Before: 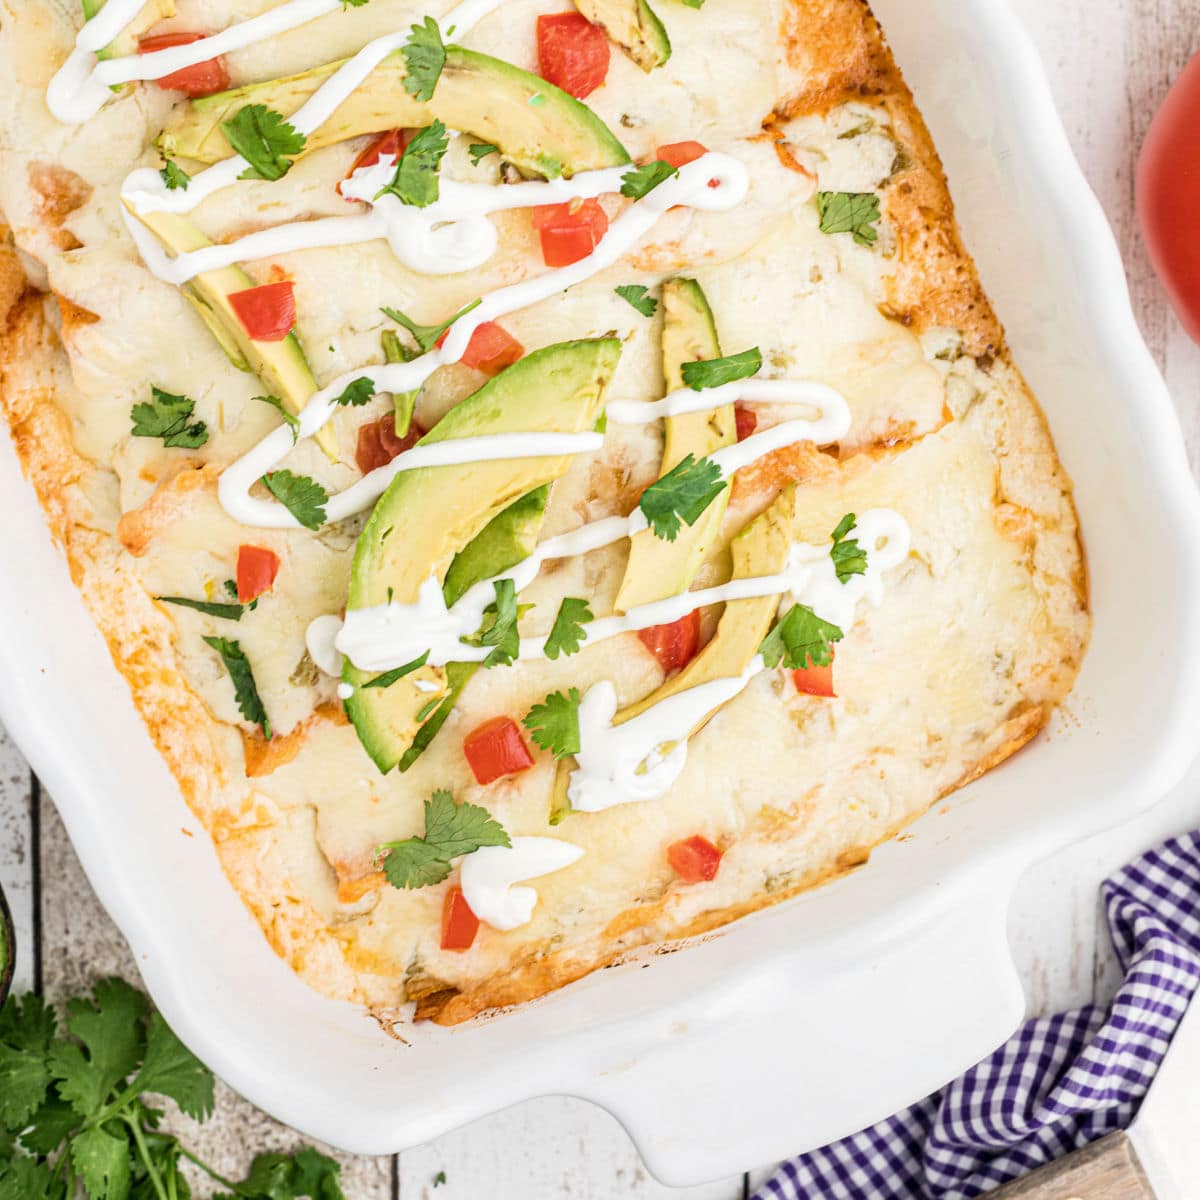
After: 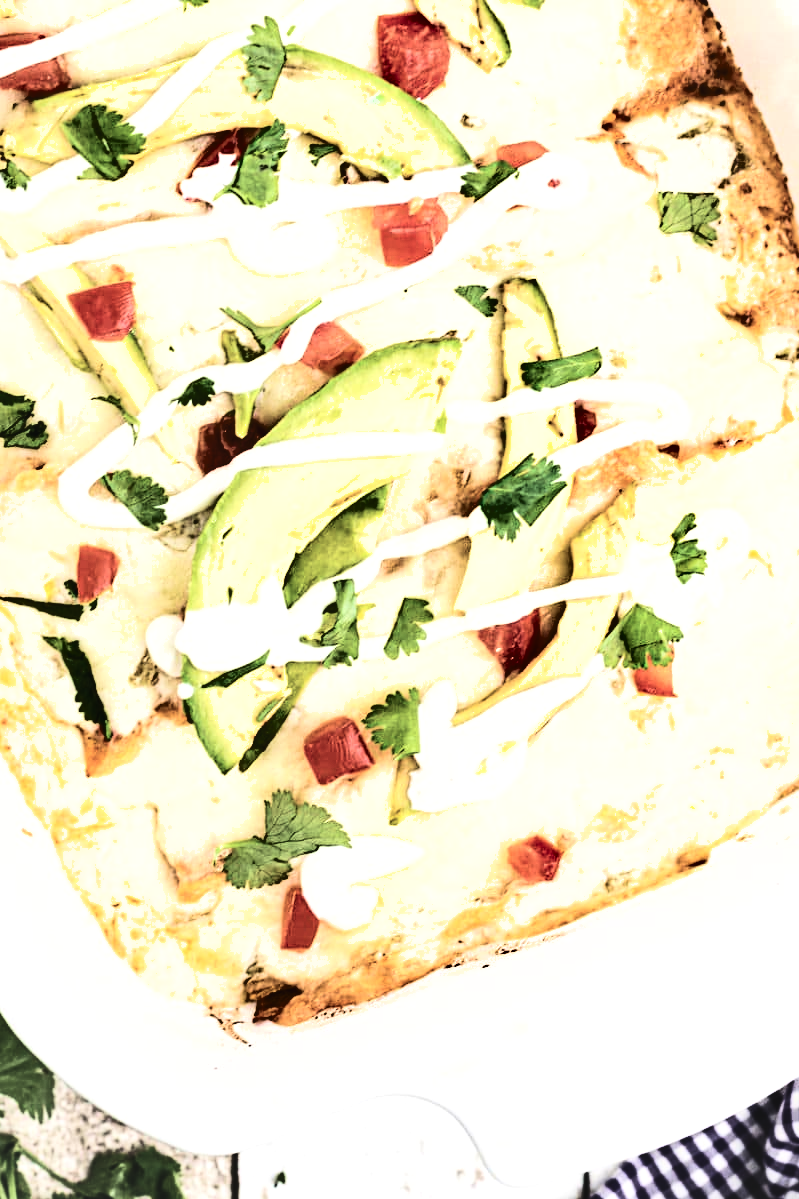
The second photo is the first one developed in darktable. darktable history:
shadows and highlights: soften with gaussian
exposure: black level correction -0.087, compensate highlight preservation false
color balance: mode lift, gamma, gain (sRGB)
crop and rotate: left 13.409%, right 19.924%
levels: levels [0.029, 0.545, 0.971]
velvia: on, module defaults
contrast brightness saturation: contrast 0.5, saturation -0.1
